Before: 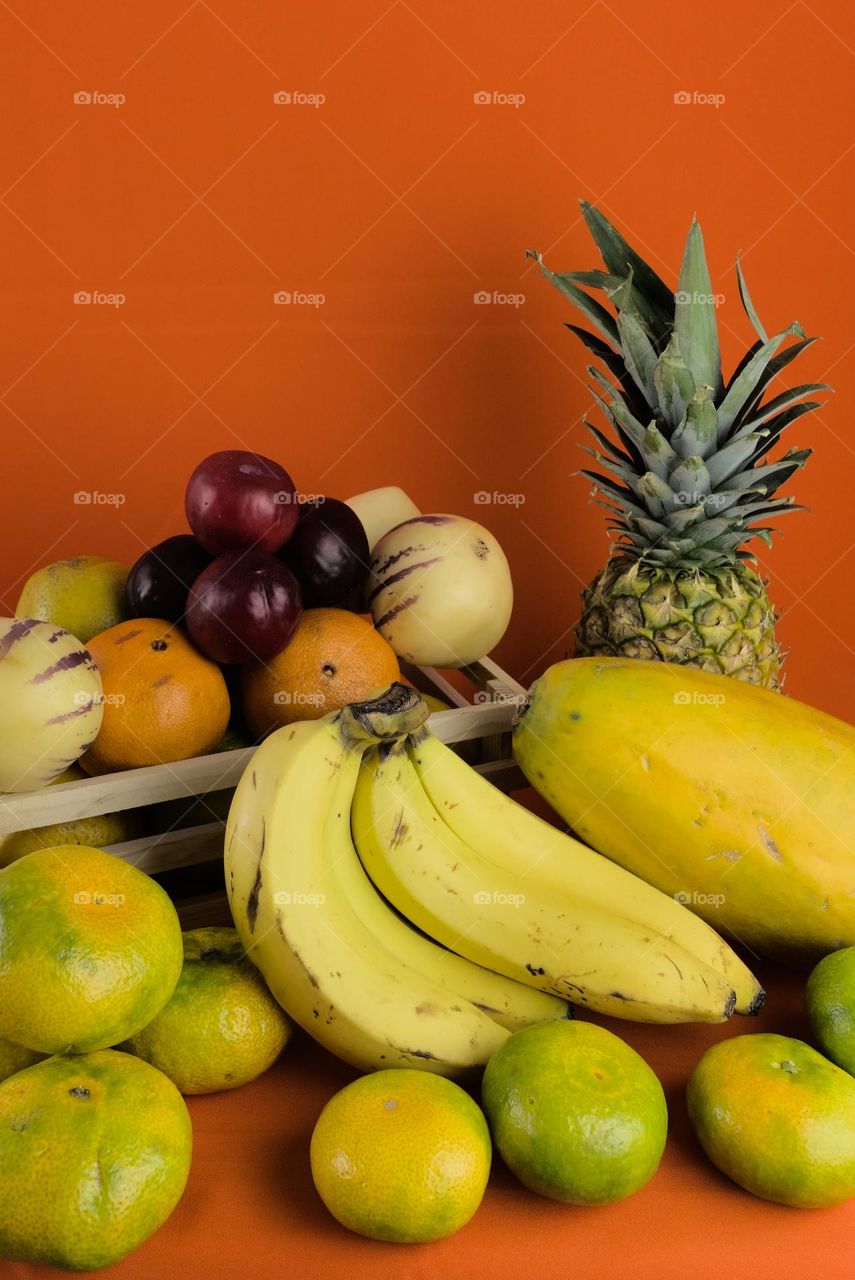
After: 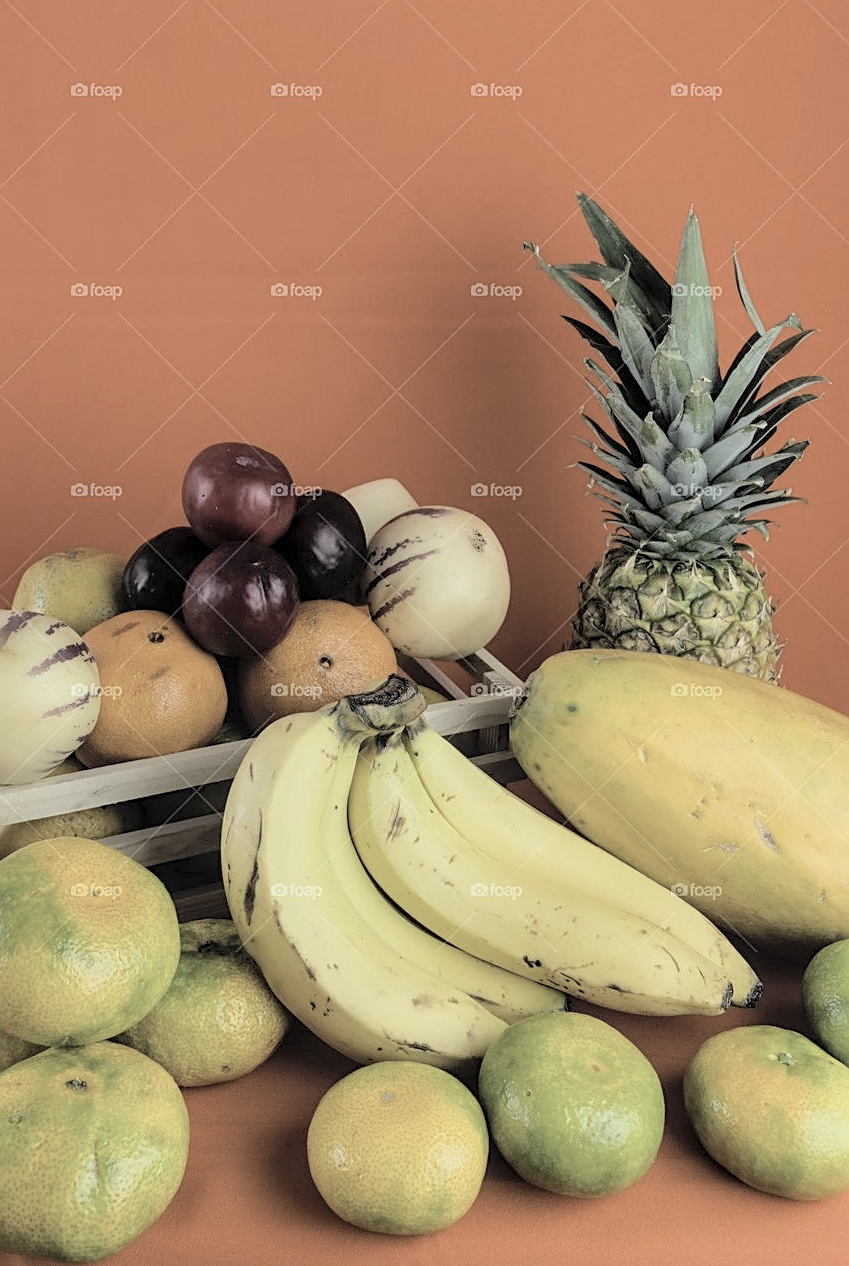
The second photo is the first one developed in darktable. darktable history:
color calibration: illuminant Planckian (black body), adaptation linear Bradford (ICC v4), x 0.36, y 0.366, temperature 4515.52 K
local contrast: on, module defaults
crop: left 0.436%, top 0.648%, right 0.175%, bottom 0.38%
contrast brightness saturation: brightness 0.185, saturation -0.494
sharpen: on, module defaults
